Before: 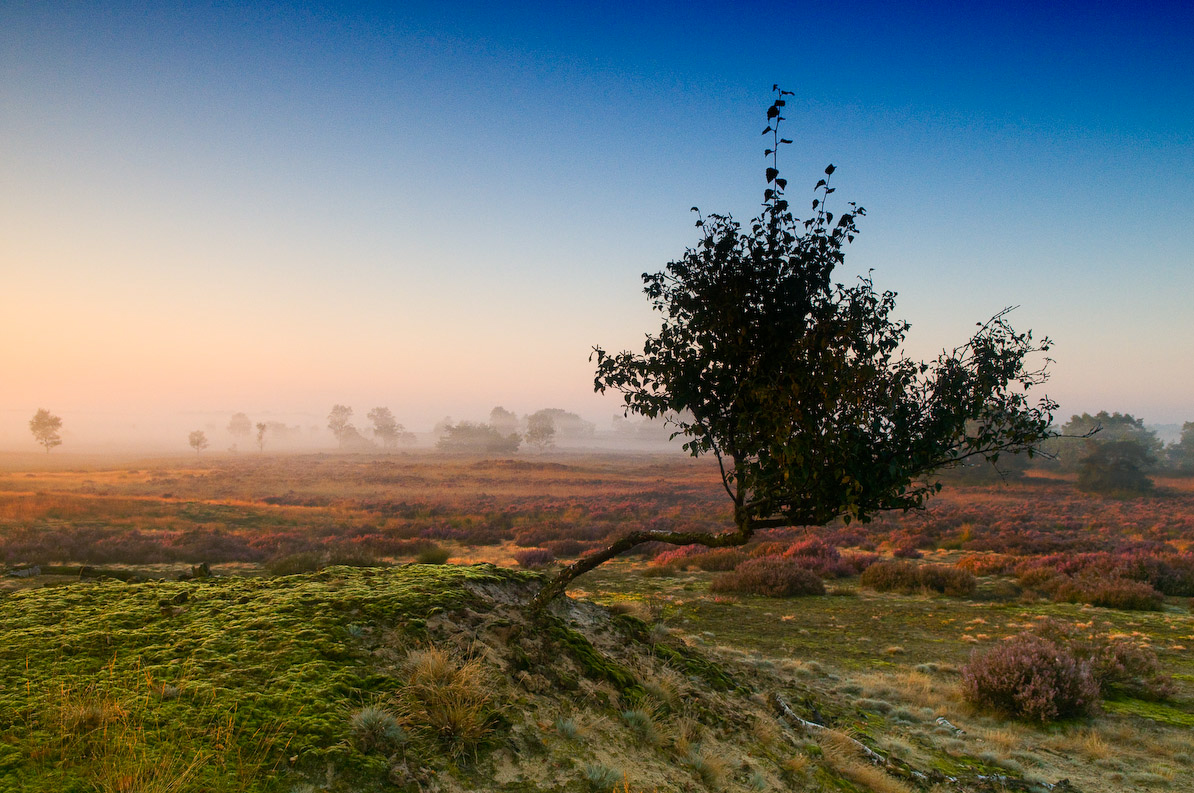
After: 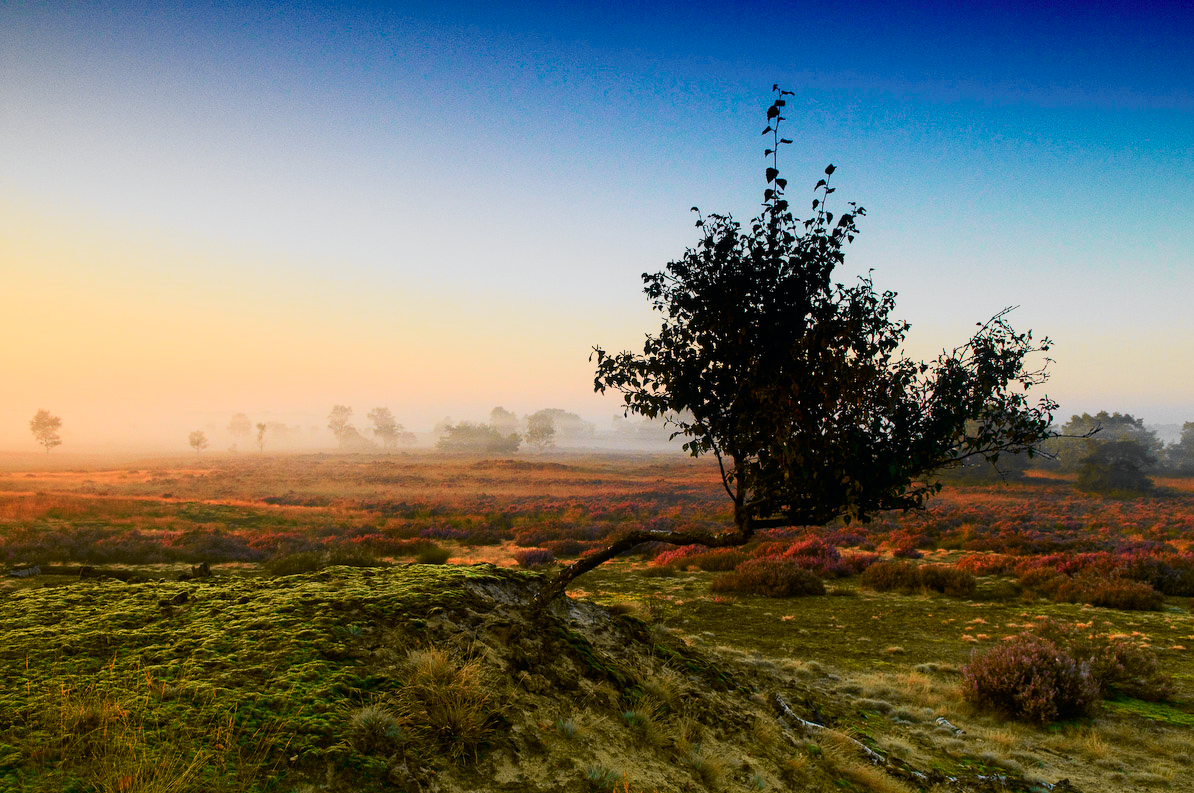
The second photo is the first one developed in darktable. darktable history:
graduated density: rotation -180°, offset 27.42
tone curve: curves: ch0 [(0, 0) (0.078, 0.029) (0.265, 0.241) (0.507, 0.56) (0.744, 0.826) (1, 0.948)]; ch1 [(0, 0) (0.346, 0.307) (0.418, 0.383) (0.46, 0.439) (0.482, 0.493) (0.502, 0.5) (0.517, 0.506) (0.55, 0.557) (0.601, 0.637) (0.666, 0.7) (1, 1)]; ch2 [(0, 0) (0.346, 0.34) (0.431, 0.45) (0.485, 0.494) (0.5, 0.498) (0.508, 0.499) (0.532, 0.546) (0.579, 0.628) (0.625, 0.668) (1, 1)], color space Lab, independent channels, preserve colors none
